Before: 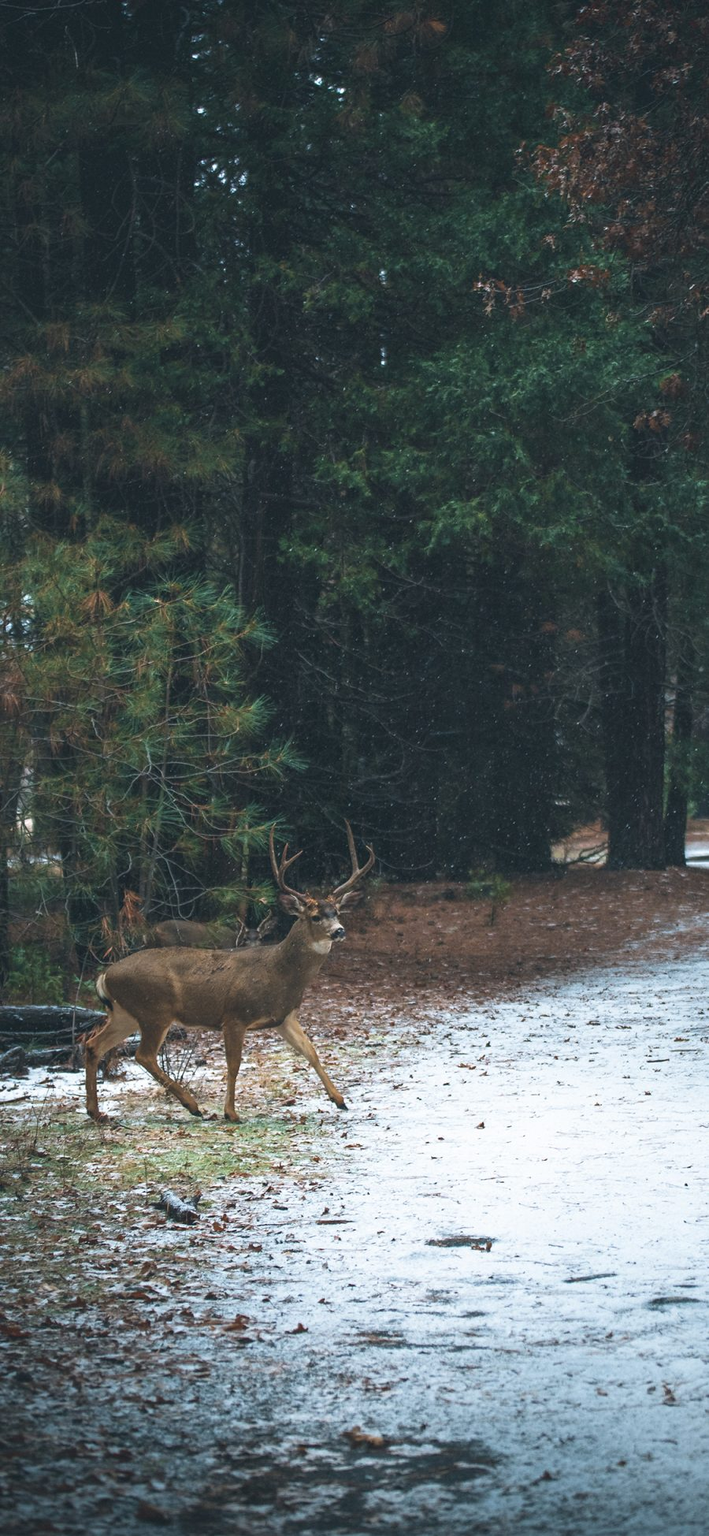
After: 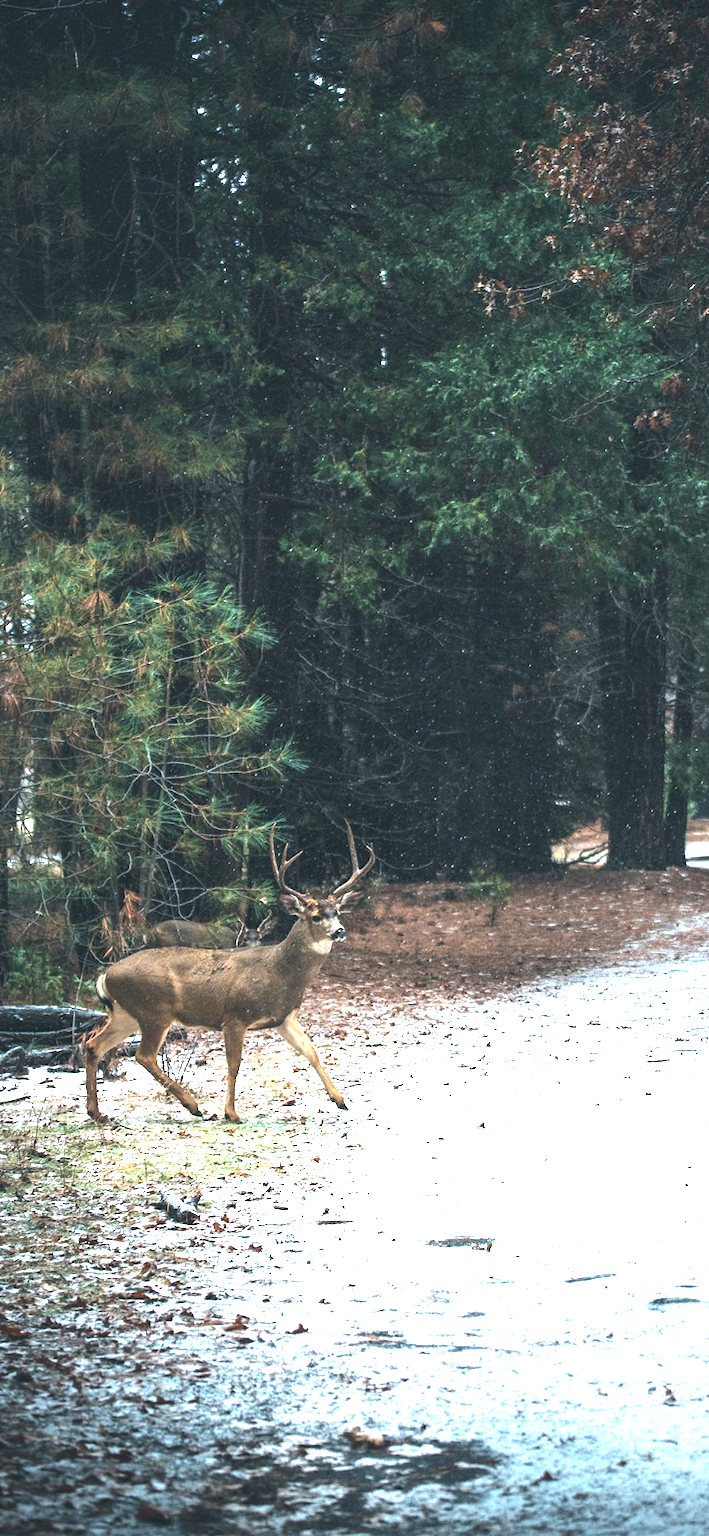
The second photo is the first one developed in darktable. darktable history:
exposure: black level correction 0, exposure 1 EV, compensate exposure bias true, compensate highlight preservation false
tone equalizer: -8 EV -0.729 EV, -7 EV -0.731 EV, -6 EV -0.621 EV, -5 EV -0.411 EV, -3 EV 0.37 EV, -2 EV 0.6 EV, -1 EV 0.677 EV, +0 EV 0.738 EV, edges refinement/feathering 500, mask exposure compensation -1.57 EV, preserve details no
